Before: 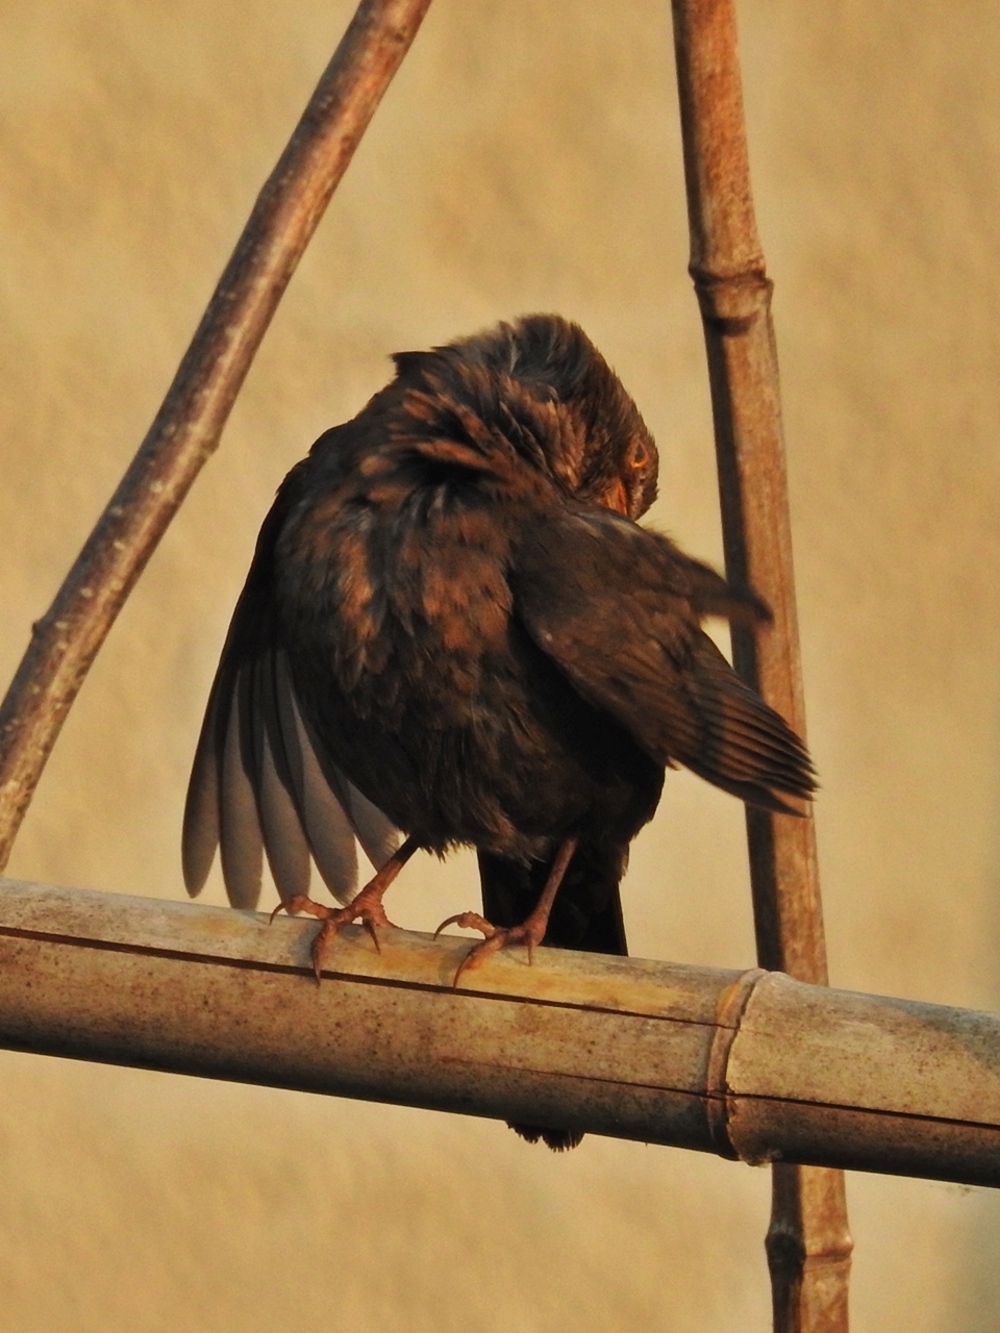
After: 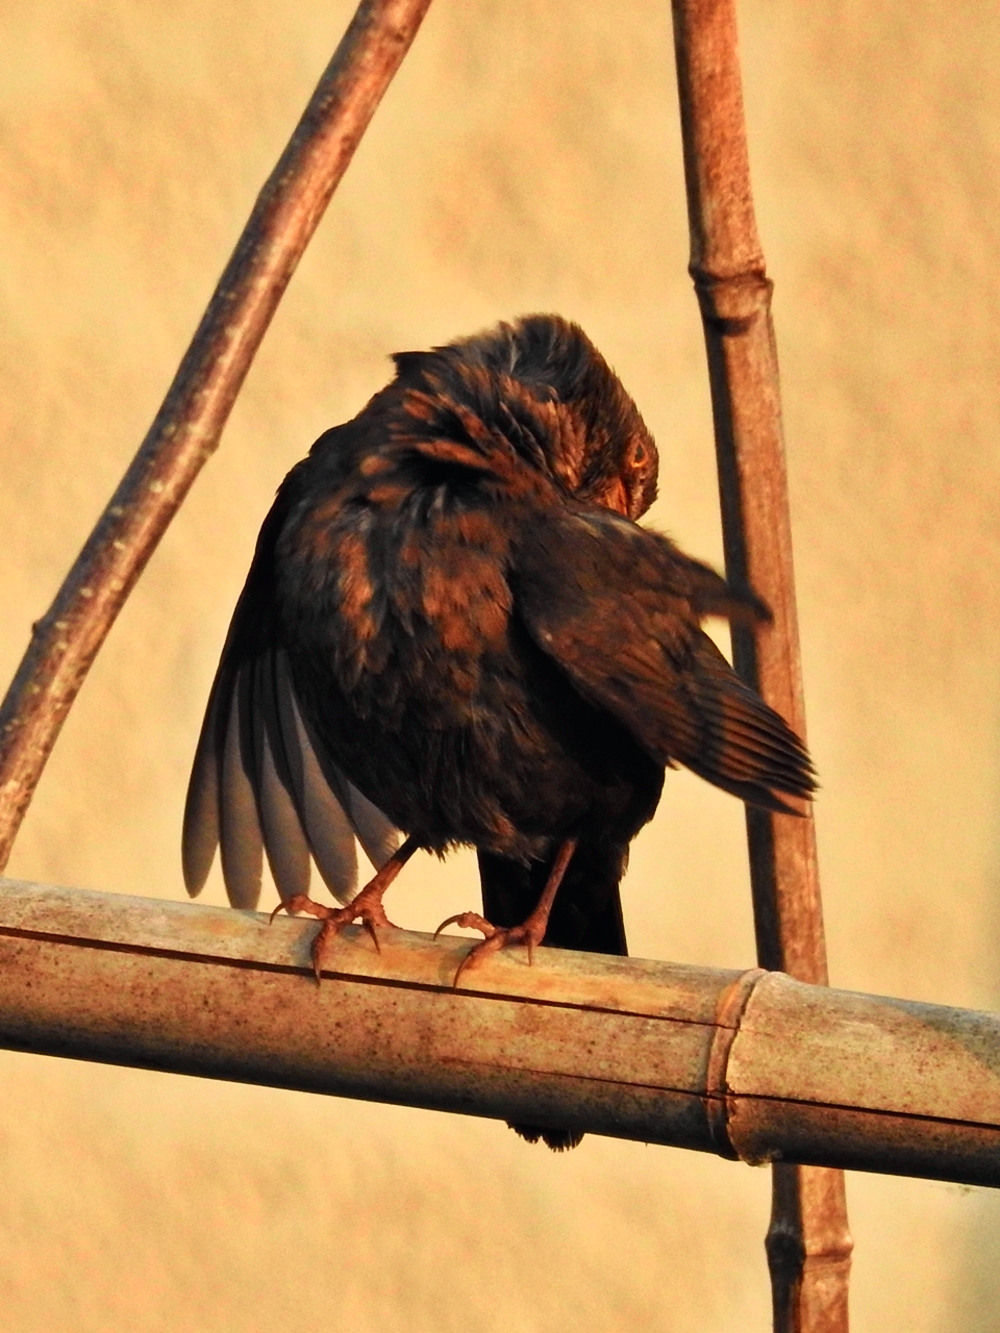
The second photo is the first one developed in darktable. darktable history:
tone curve: curves: ch0 [(0, 0) (0.051, 0.027) (0.096, 0.071) (0.241, 0.247) (0.455, 0.52) (0.594, 0.692) (0.715, 0.845) (0.84, 0.936) (1, 1)]; ch1 [(0, 0) (0.1, 0.038) (0.318, 0.243) (0.399, 0.351) (0.478, 0.469) (0.499, 0.499) (0.534, 0.549) (0.565, 0.605) (0.601, 0.644) (0.666, 0.701) (1, 1)]; ch2 [(0, 0) (0.453, 0.45) (0.479, 0.483) (0.504, 0.499) (0.52, 0.508) (0.561, 0.573) (0.592, 0.617) (0.824, 0.815) (1, 1)], color space Lab, independent channels, preserve colors none
